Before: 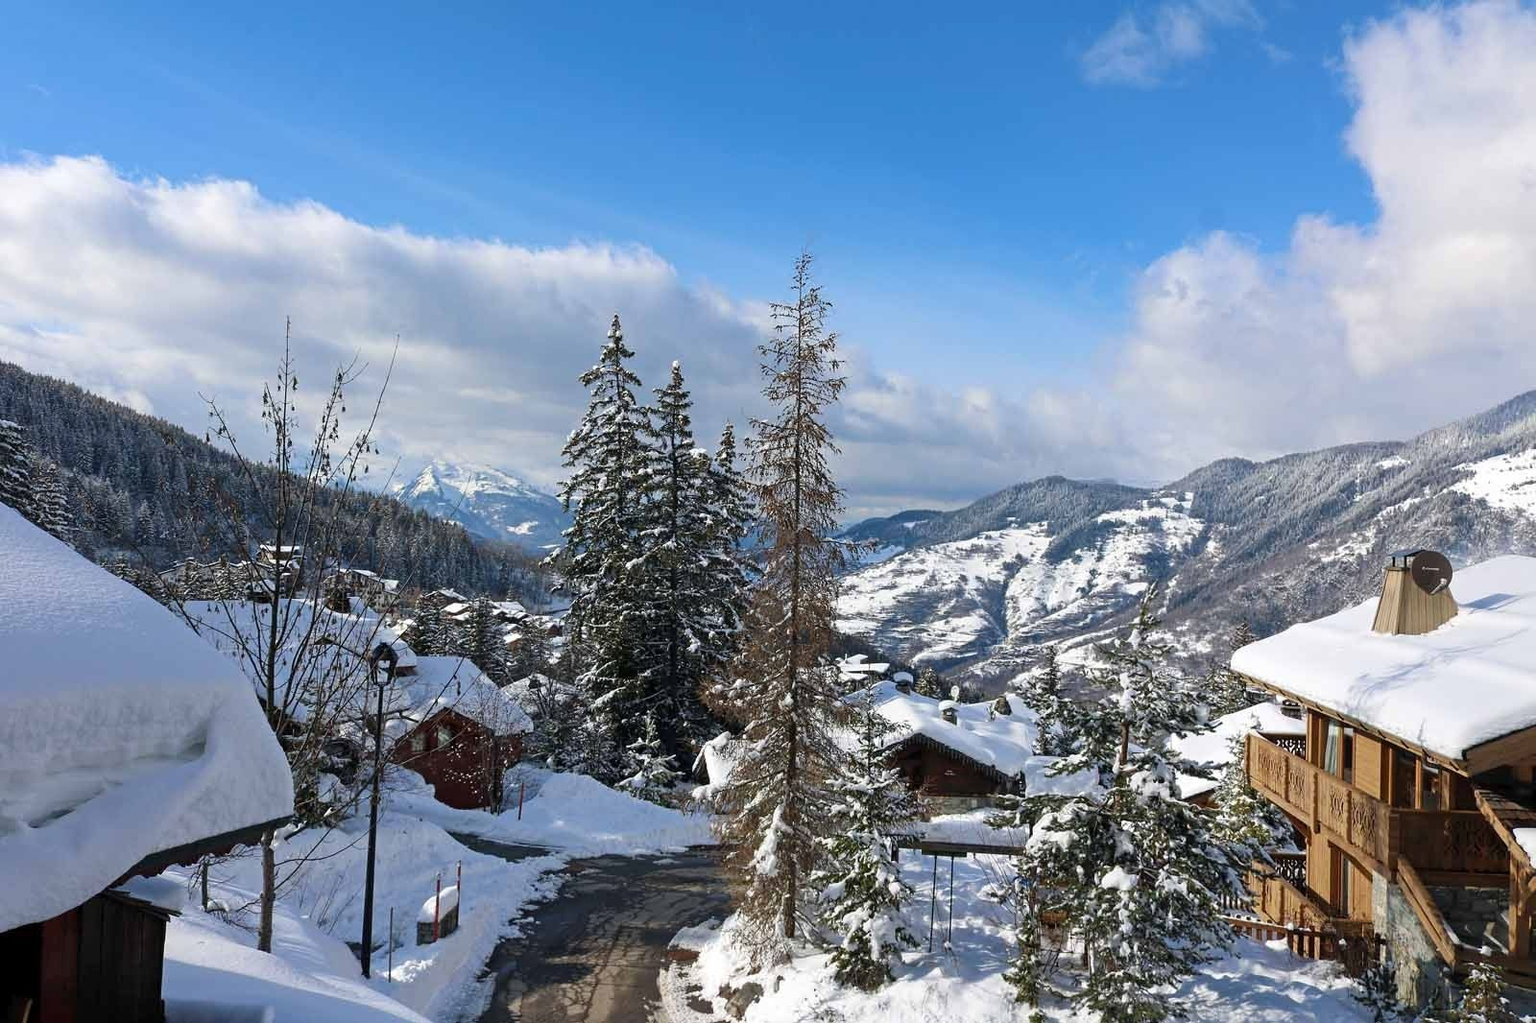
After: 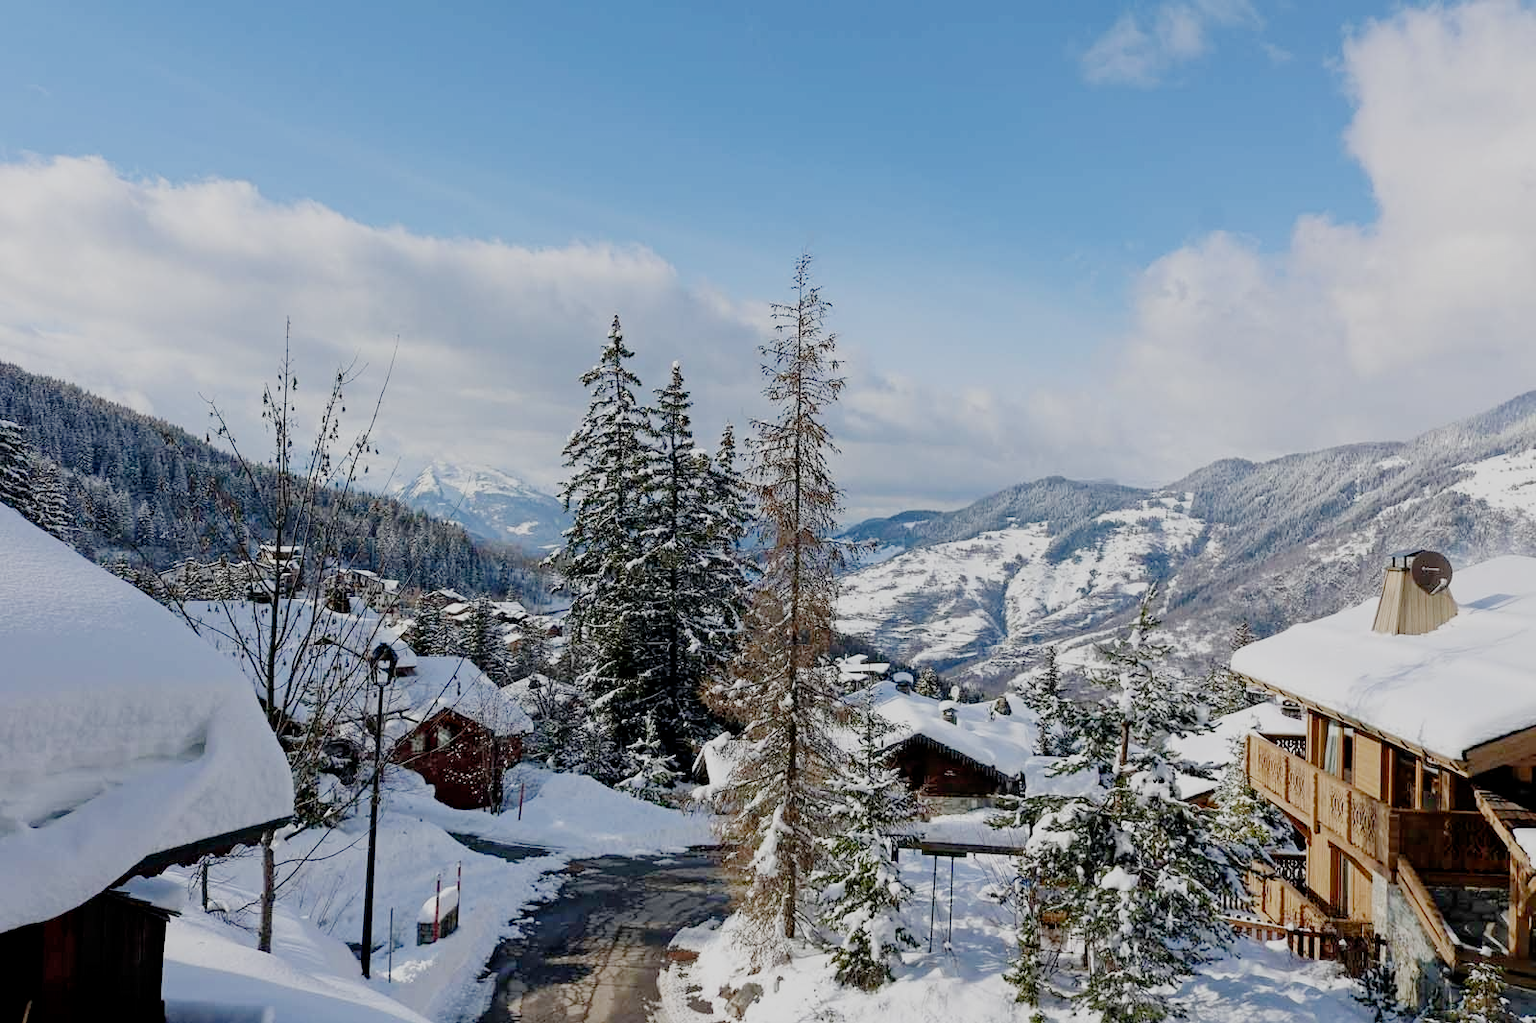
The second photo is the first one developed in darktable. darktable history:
color balance rgb: perceptual saturation grading › global saturation -3%
exposure: black level correction 0, exposure 0.5 EV, compensate highlight preservation false
filmic rgb: middle gray luminance 18%, black relative exposure -7.5 EV, white relative exposure 8.5 EV, threshold 6 EV, target black luminance 0%, hardness 2.23, latitude 18.37%, contrast 0.878, highlights saturation mix 5%, shadows ↔ highlights balance 10.15%, add noise in highlights 0, preserve chrominance no, color science v3 (2019), use custom middle-gray values true, iterations of high-quality reconstruction 0, contrast in highlights soft, enable highlight reconstruction true
